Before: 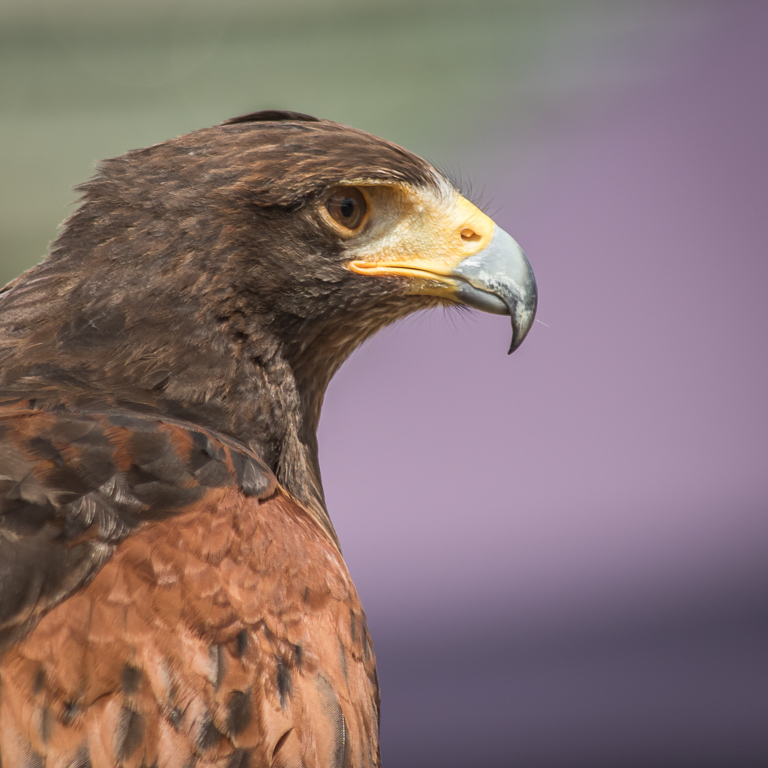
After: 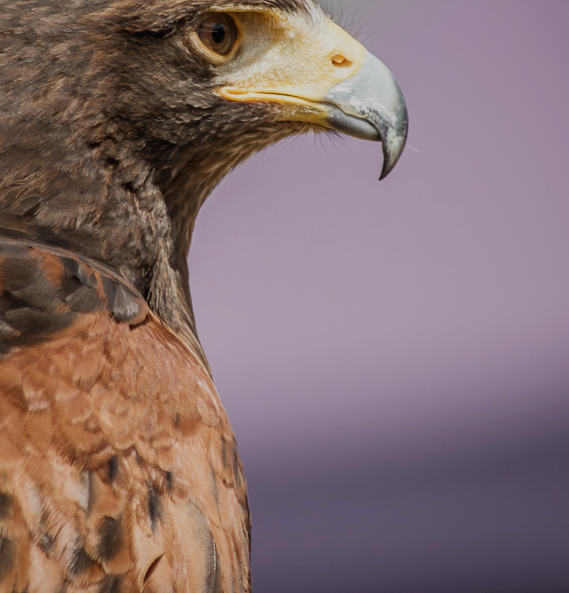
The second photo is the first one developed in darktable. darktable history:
filmic rgb: black relative exposure -7.65 EV, white relative exposure 4.56 EV, threshold 2.95 EV, hardness 3.61, add noise in highlights 0.002, preserve chrominance no, color science v3 (2019), use custom middle-gray values true, contrast in highlights soft, enable highlight reconstruction true
crop: left 16.883%, top 22.714%, right 8.972%
